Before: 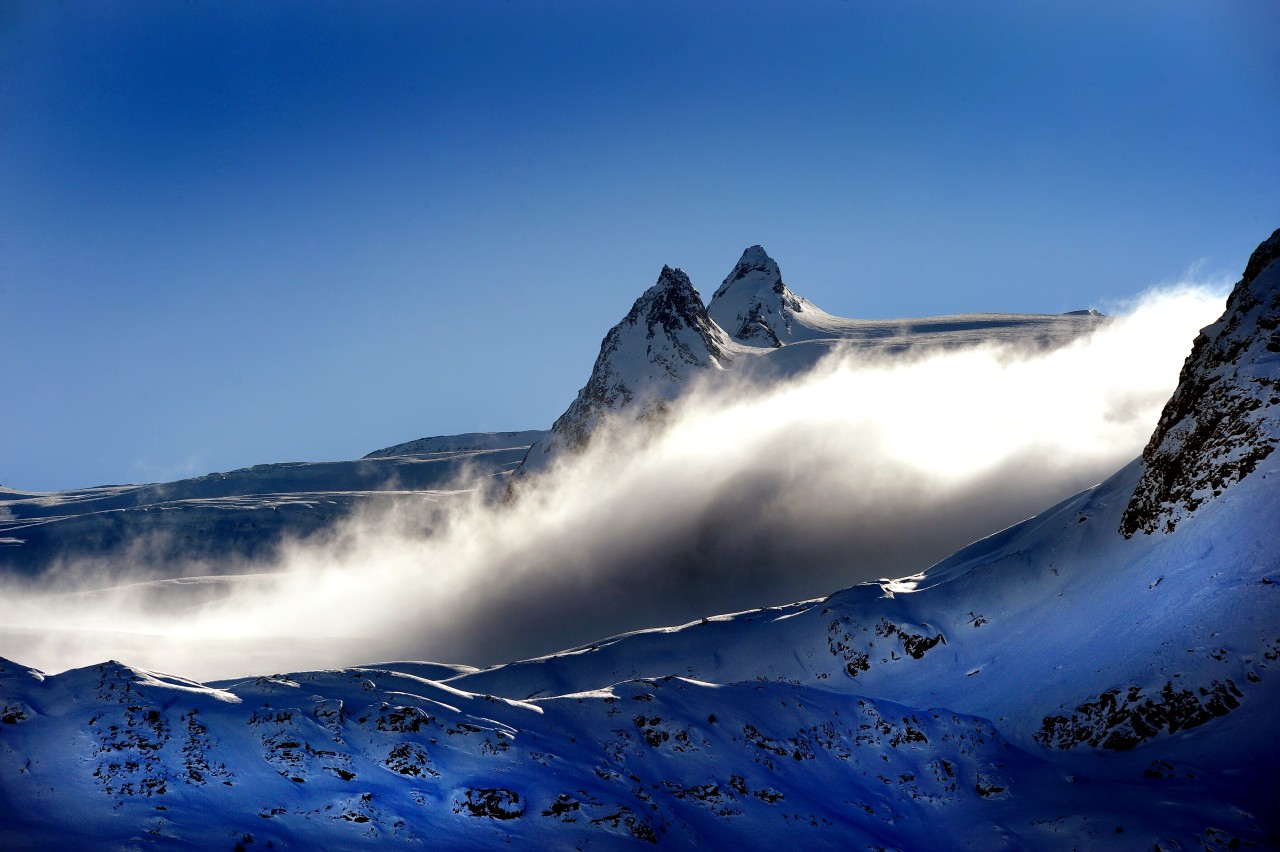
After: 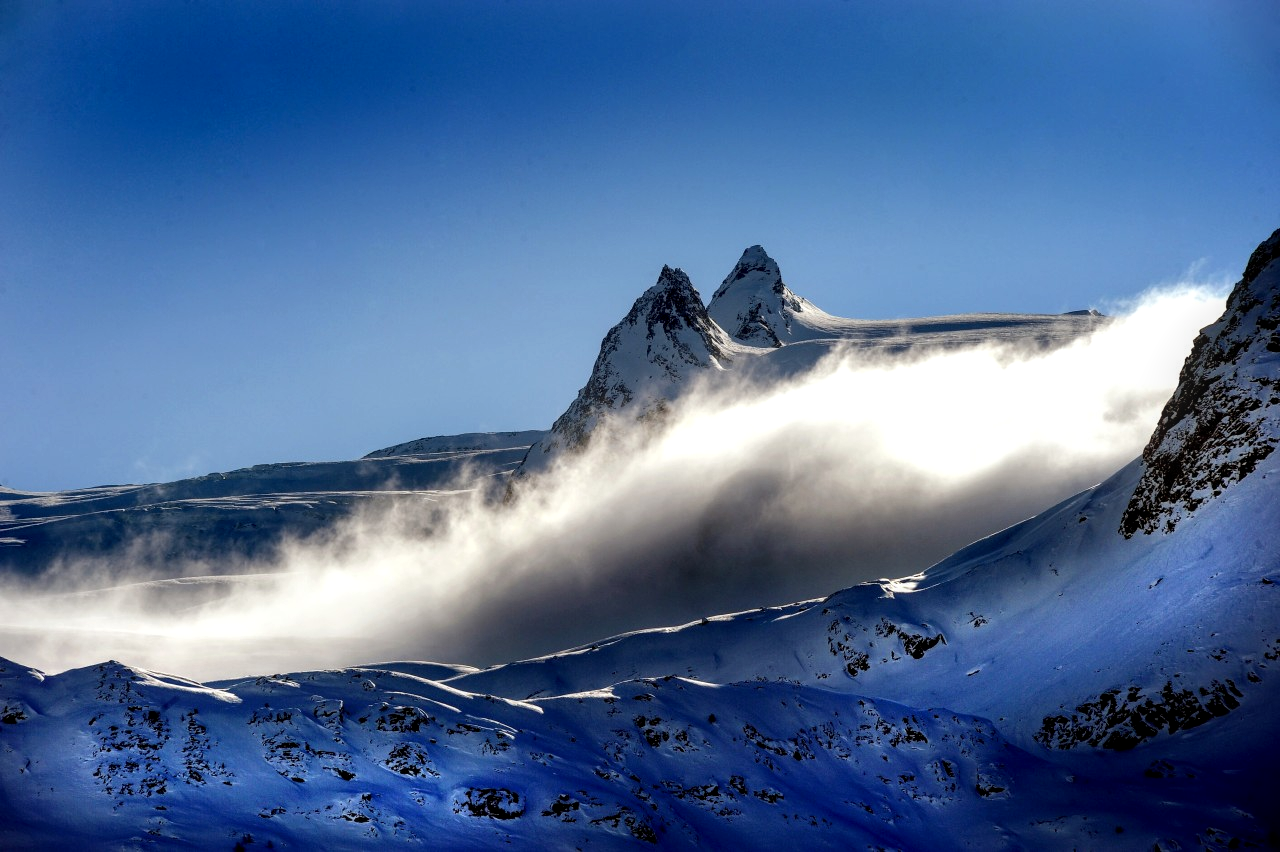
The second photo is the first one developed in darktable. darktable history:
contrast brightness saturation: contrast 0.052
local contrast: detail 130%
